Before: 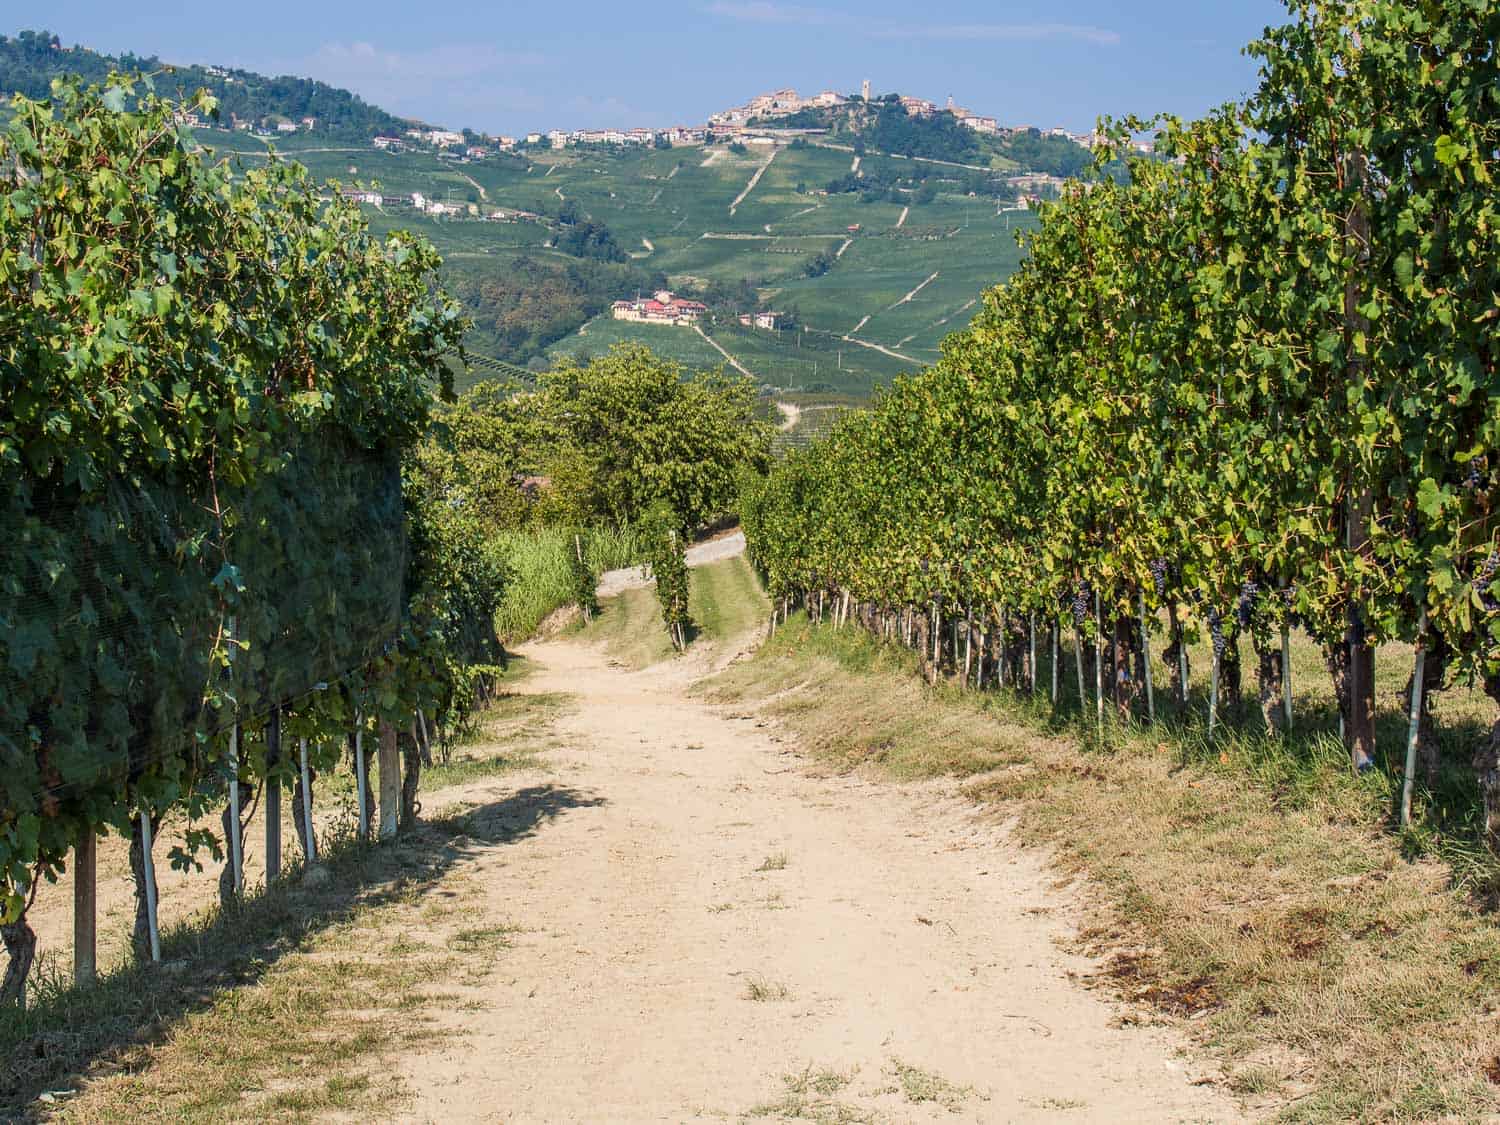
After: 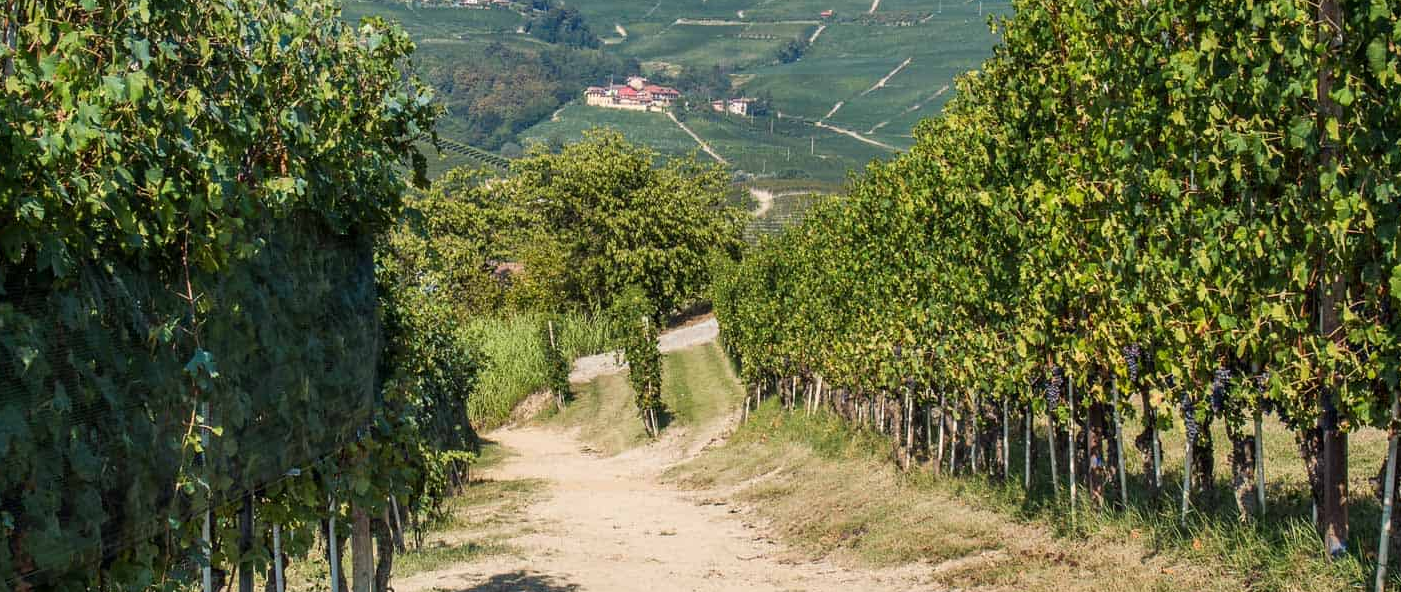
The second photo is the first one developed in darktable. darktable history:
crop: left 1.819%, top 19.091%, right 4.732%, bottom 28.276%
